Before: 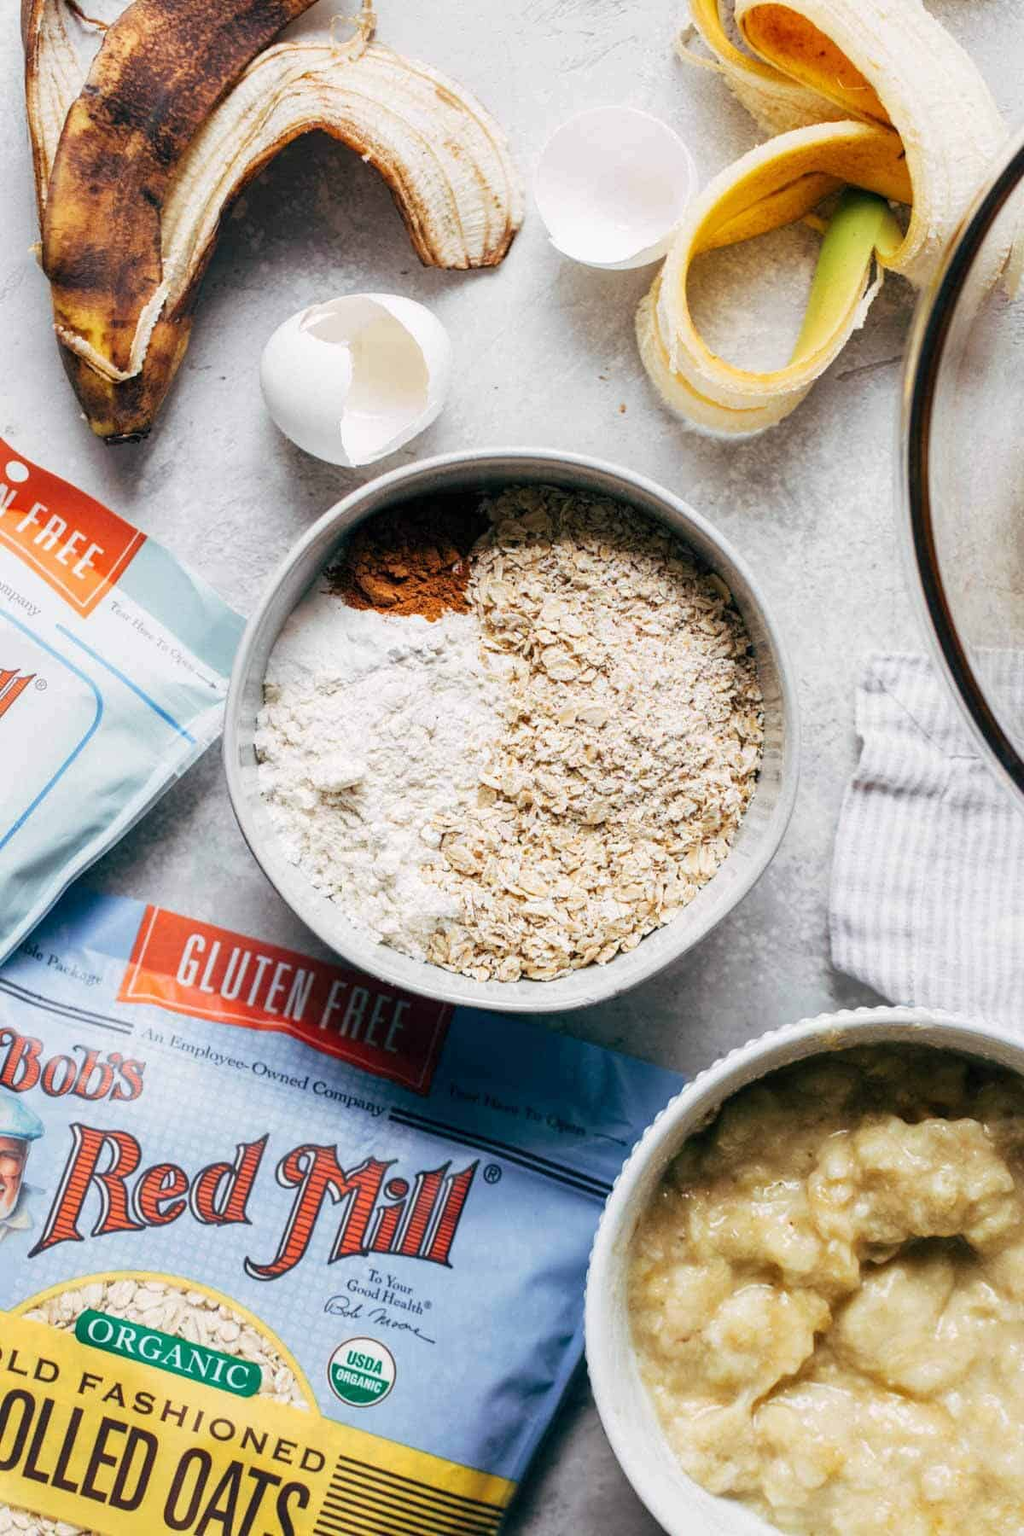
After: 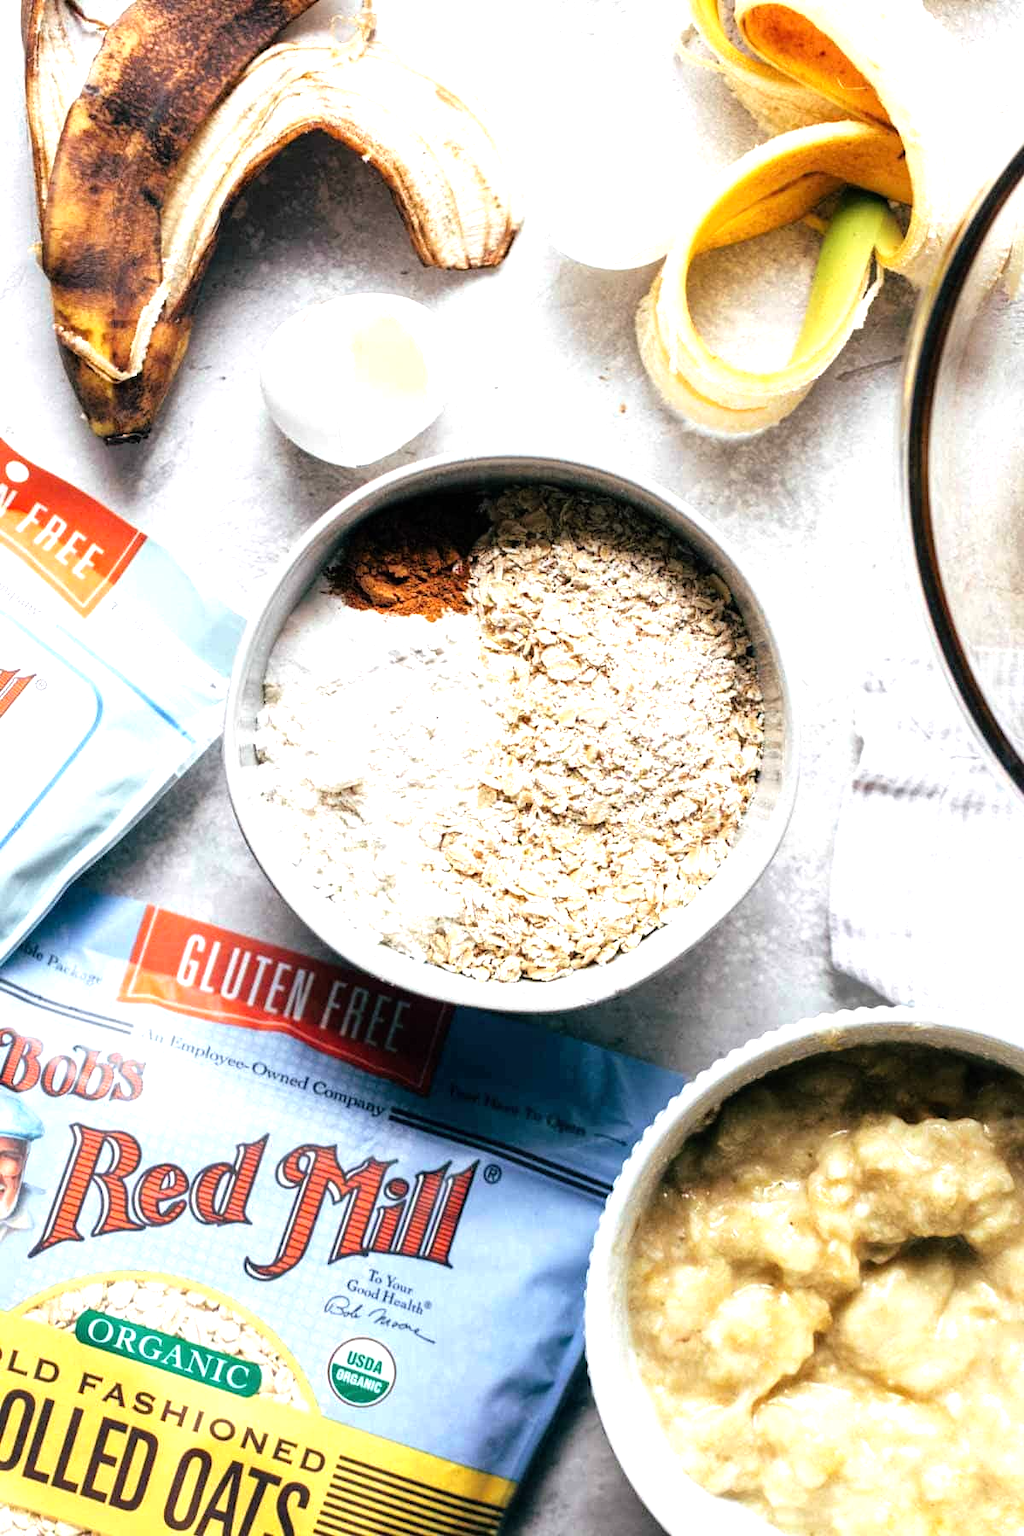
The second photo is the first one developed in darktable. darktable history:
tone equalizer: -8 EV -0.748 EV, -7 EV -0.69 EV, -6 EV -0.584 EV, -5 EV -0.407 EV, -3 EV 0.38 EV, -2 EV 0.6 EV, -1 EV 0.675 EV, +0 EV 0.739 EV
